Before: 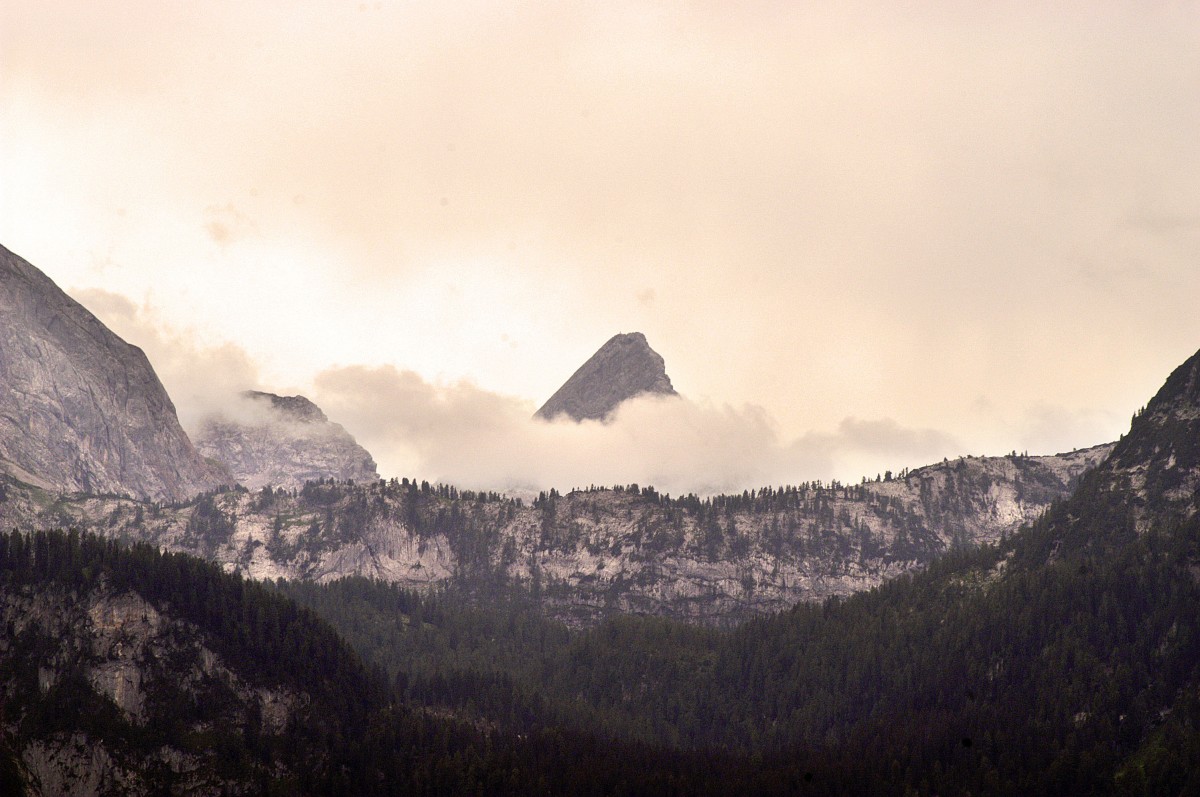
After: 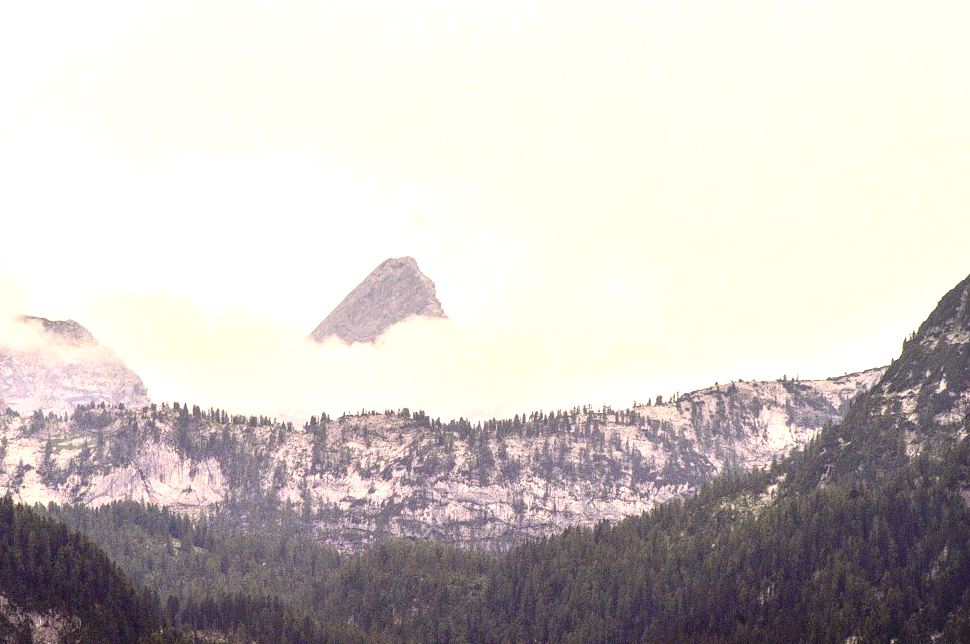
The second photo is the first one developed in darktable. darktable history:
exposure: exposure 1 EV, compensate highlight preservation false
local contrast: on, module defaults
crop: left 19.159%, top 9.58%, bottom 9.58%
contrast brightness saturation: contrast 0.2, brightness 0.16, saturation 0.22
